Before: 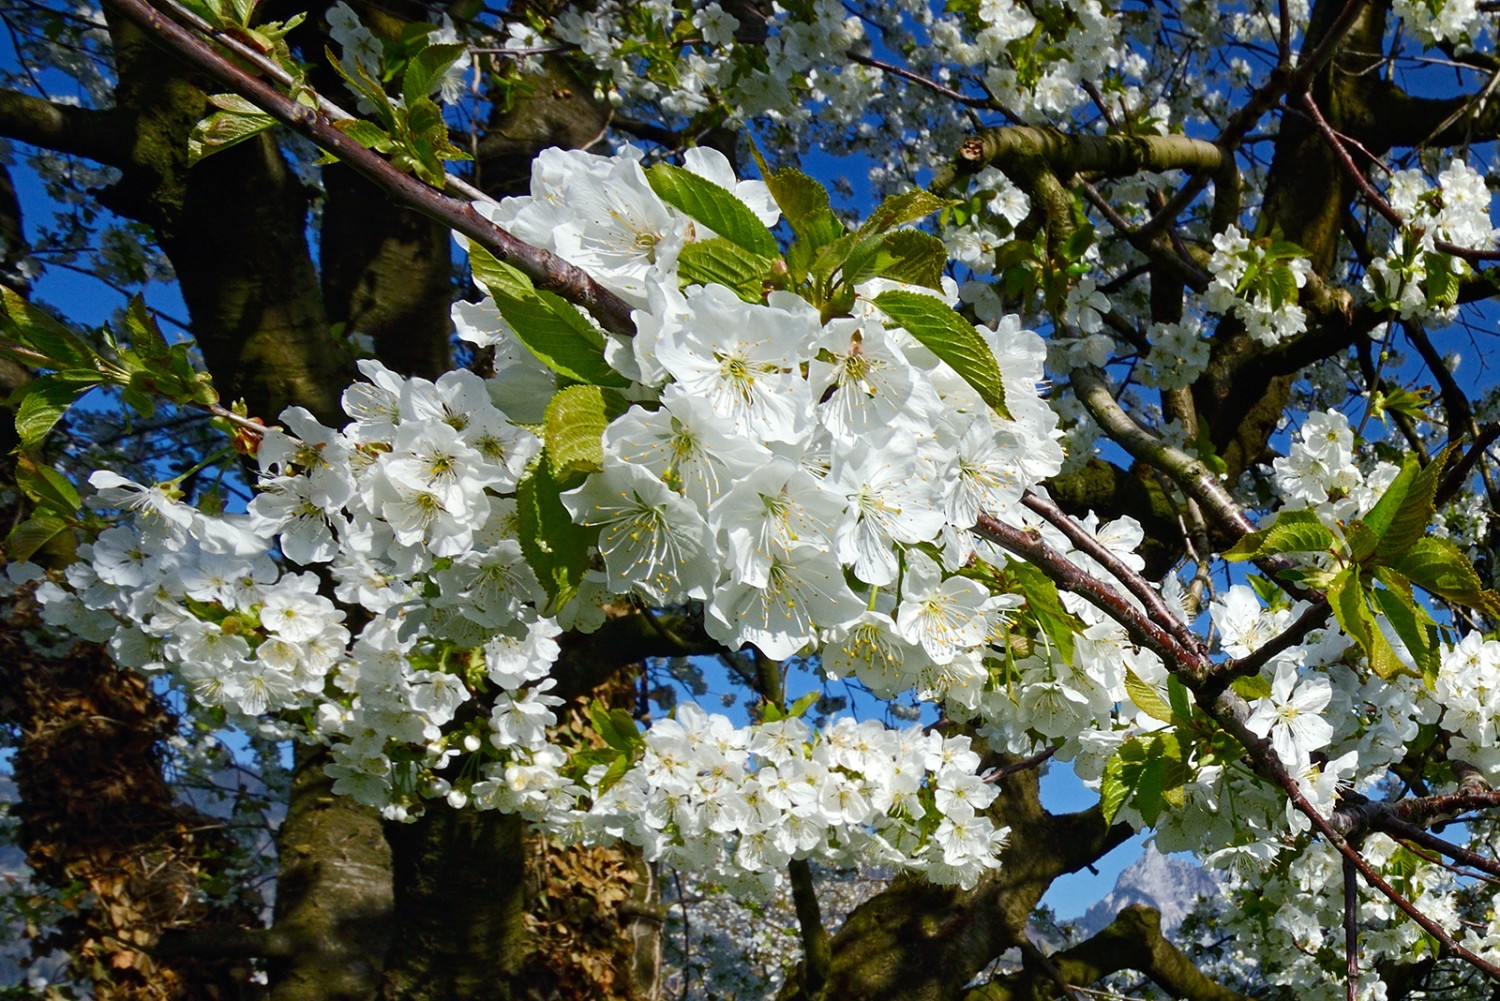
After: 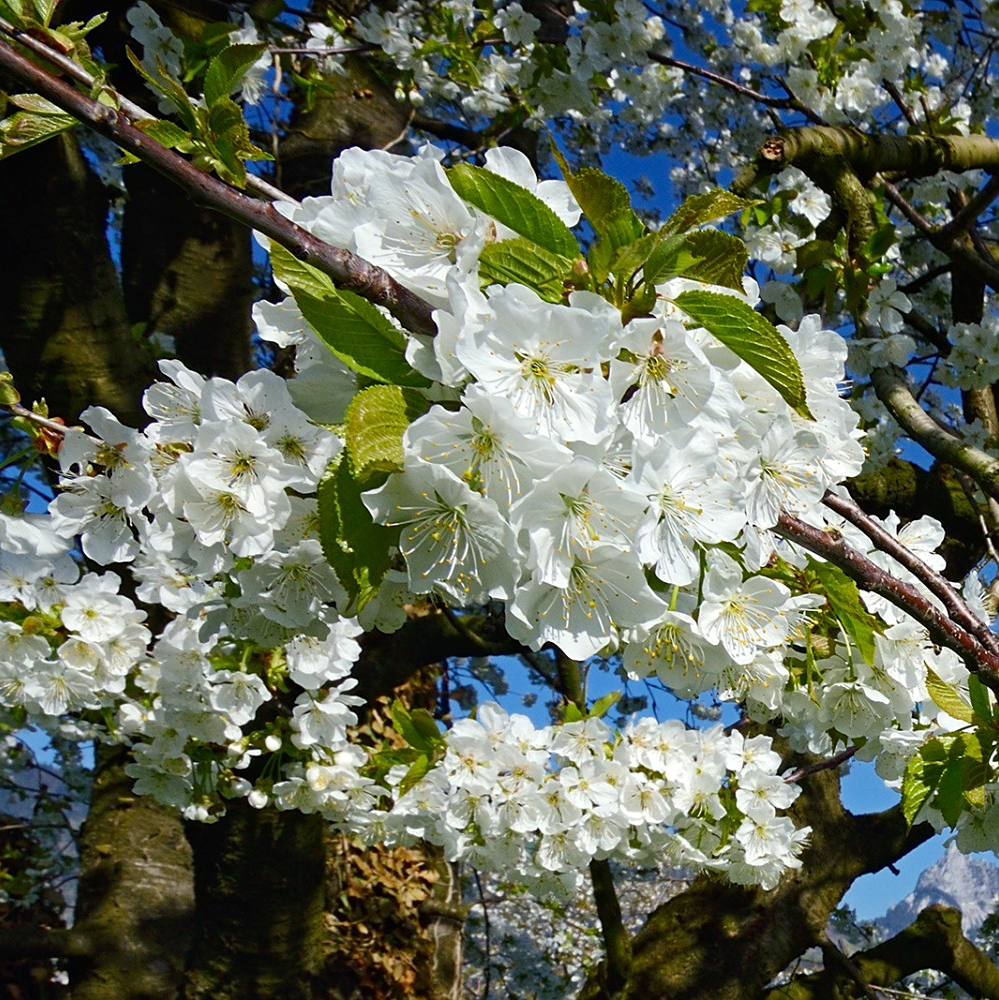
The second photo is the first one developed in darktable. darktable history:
crop and rotate: left 13.343%, right 19.997%
sharpen: amount 0.215
